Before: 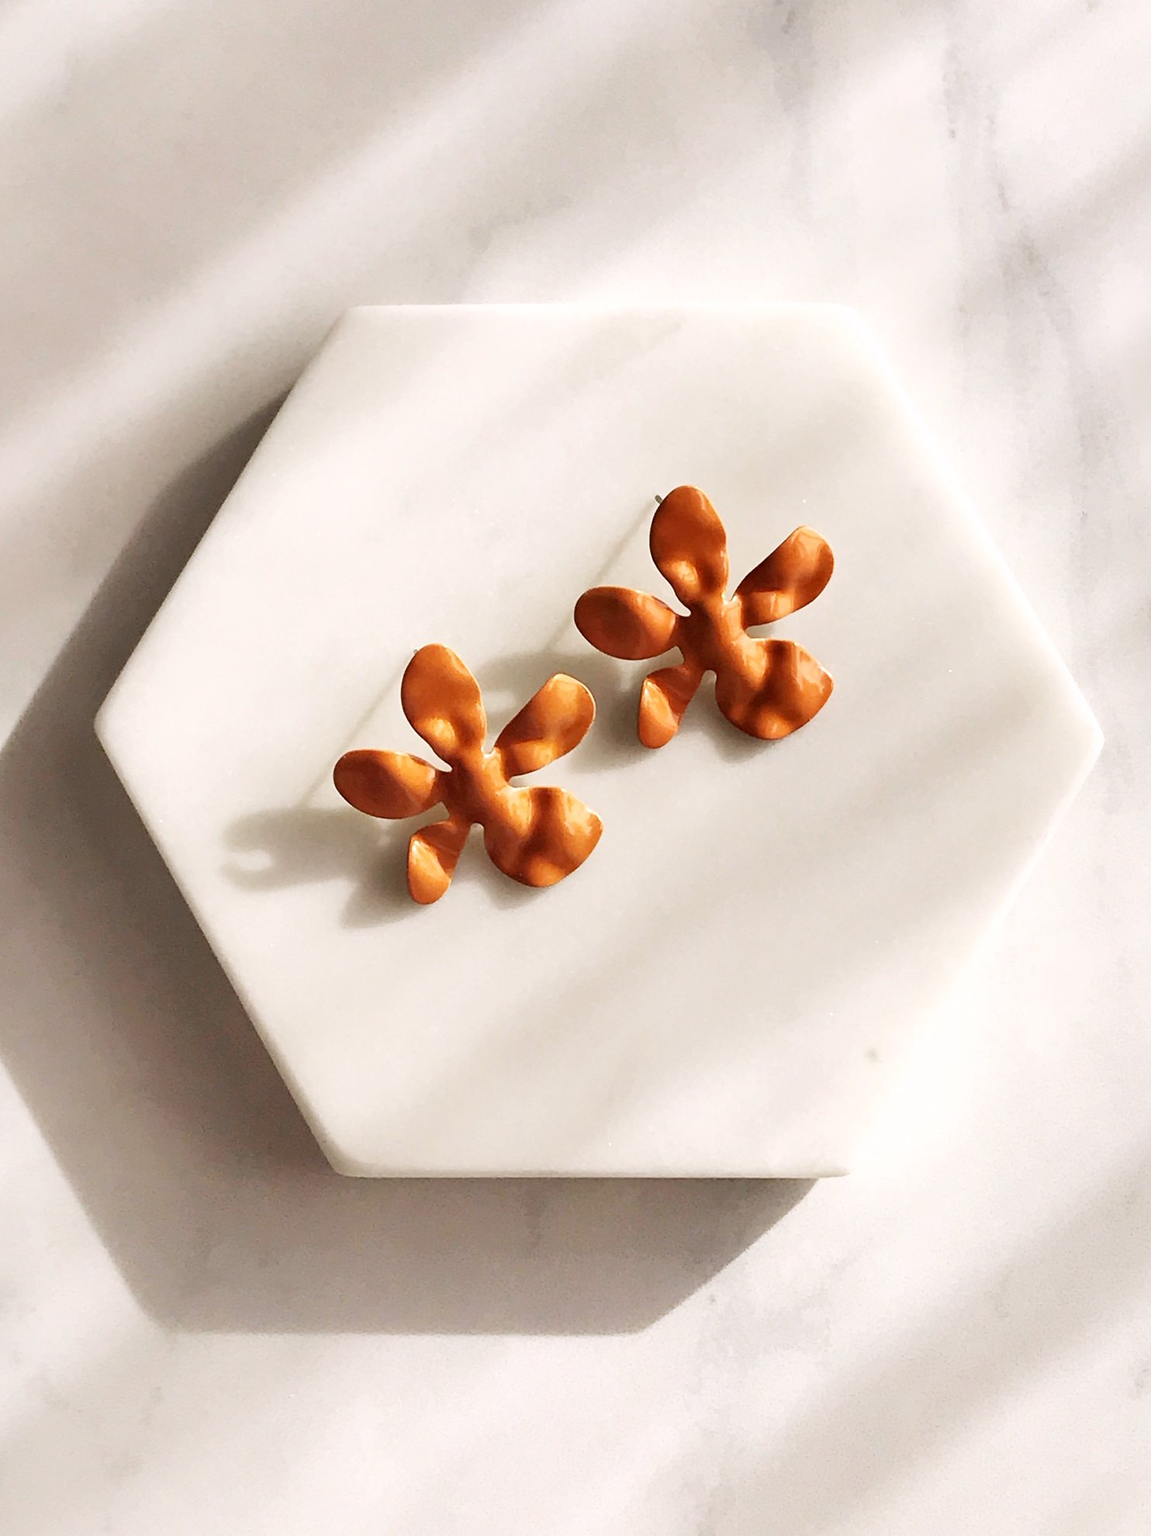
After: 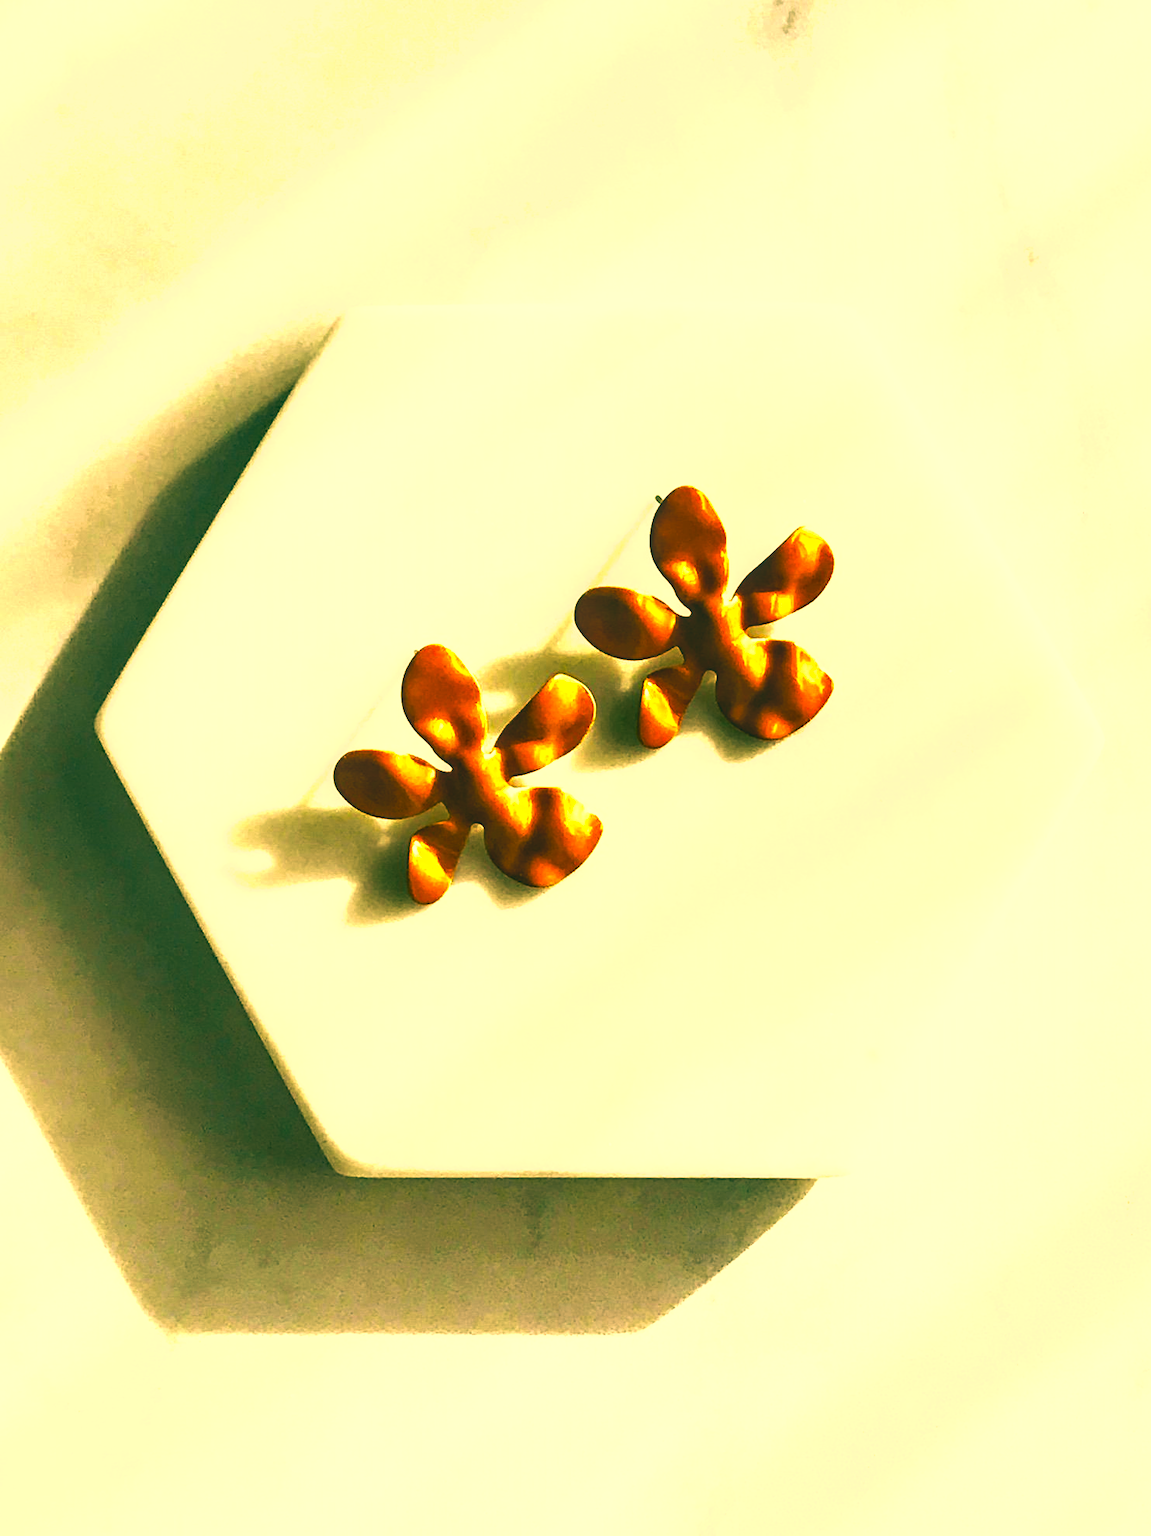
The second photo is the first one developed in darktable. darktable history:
color balance rgb: linear chroma grading › global chroma 8.758%, perceptual saturation grading › global saturation 0.235%, global vibrance 20%
exposure: exposure 0.6 EV, compensate exposure bias true, compensate highlight preservation false
tone curve: curves: ch0 [(0, 0.081) (0.483, 0.453) (0.881, 0.992)], preserve colors none
local contrast: detail 130%
velvia: on, module defaults
tone equalizer: on, module defaults
contrast brightness saturation: brightness -0.248, saturation 0.196
color correction: highlights a* 1.99, highlights b* 34.62, shadows a* -37.12, shadows b* -5.96
